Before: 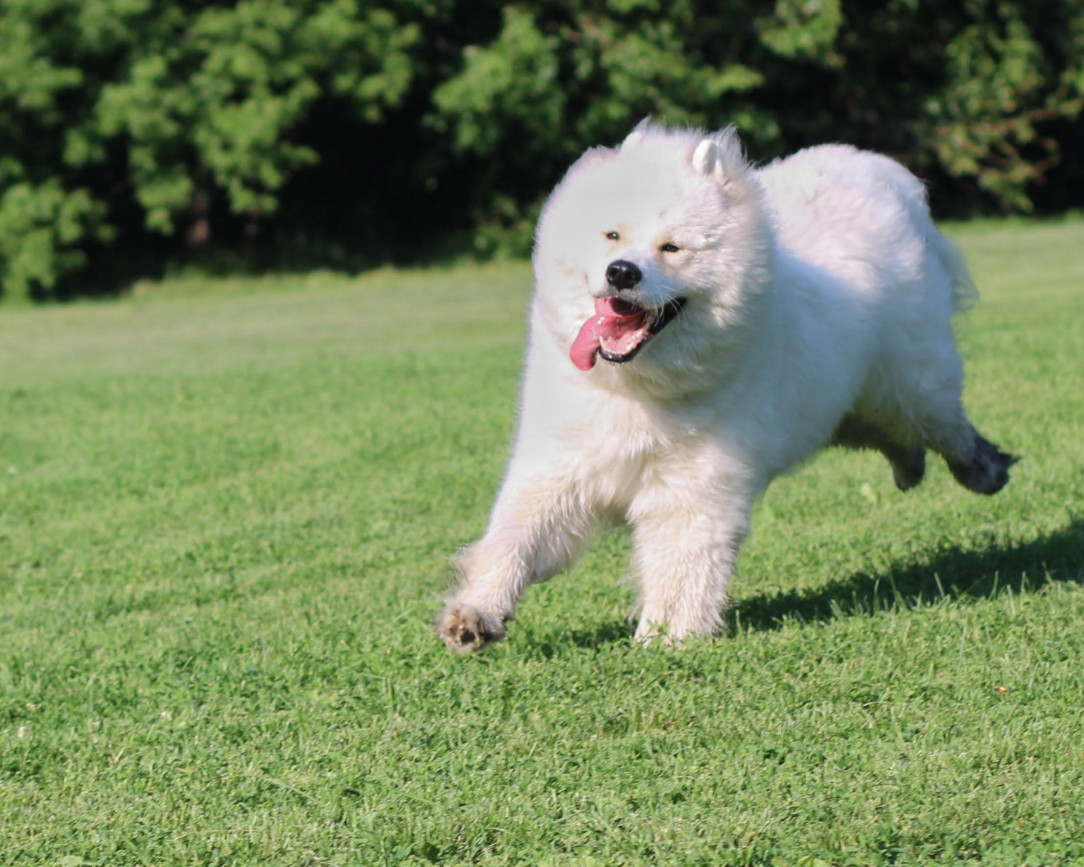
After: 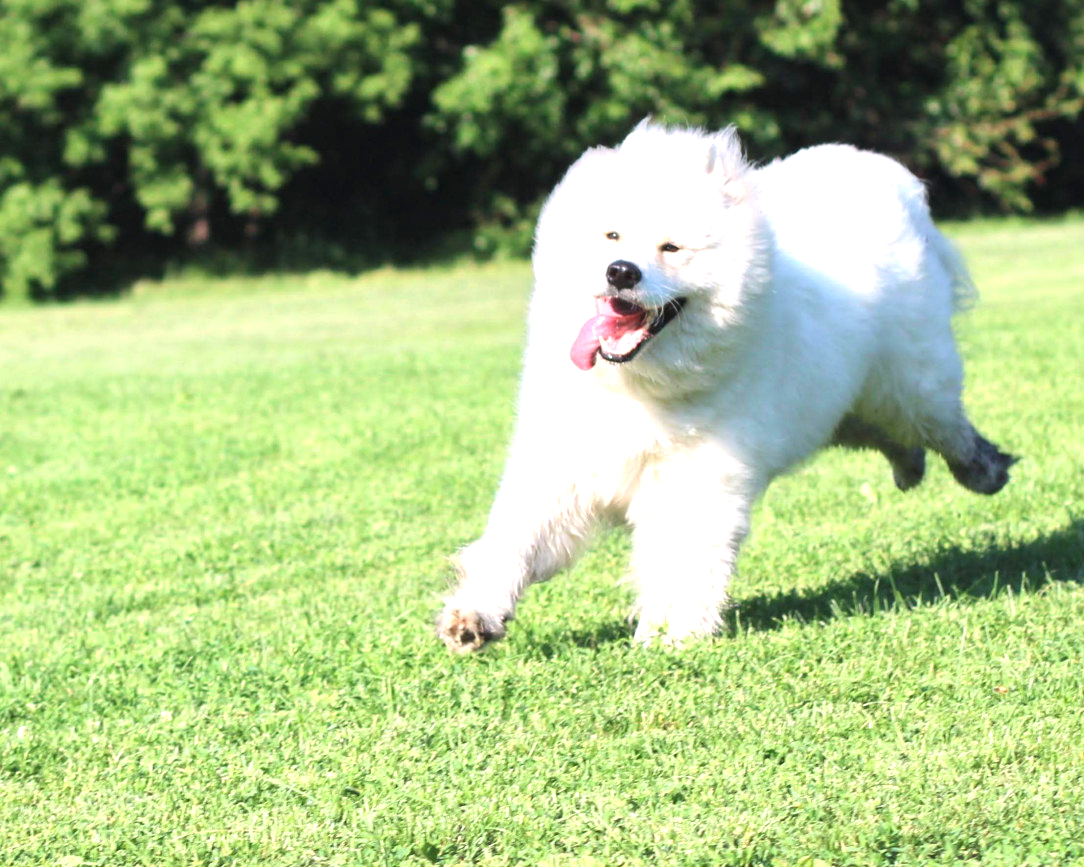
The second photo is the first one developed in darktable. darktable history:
exposure: black level correction 0, exposure 1.197 EV, compensate exposure bias true, compensate highlight preservation false
